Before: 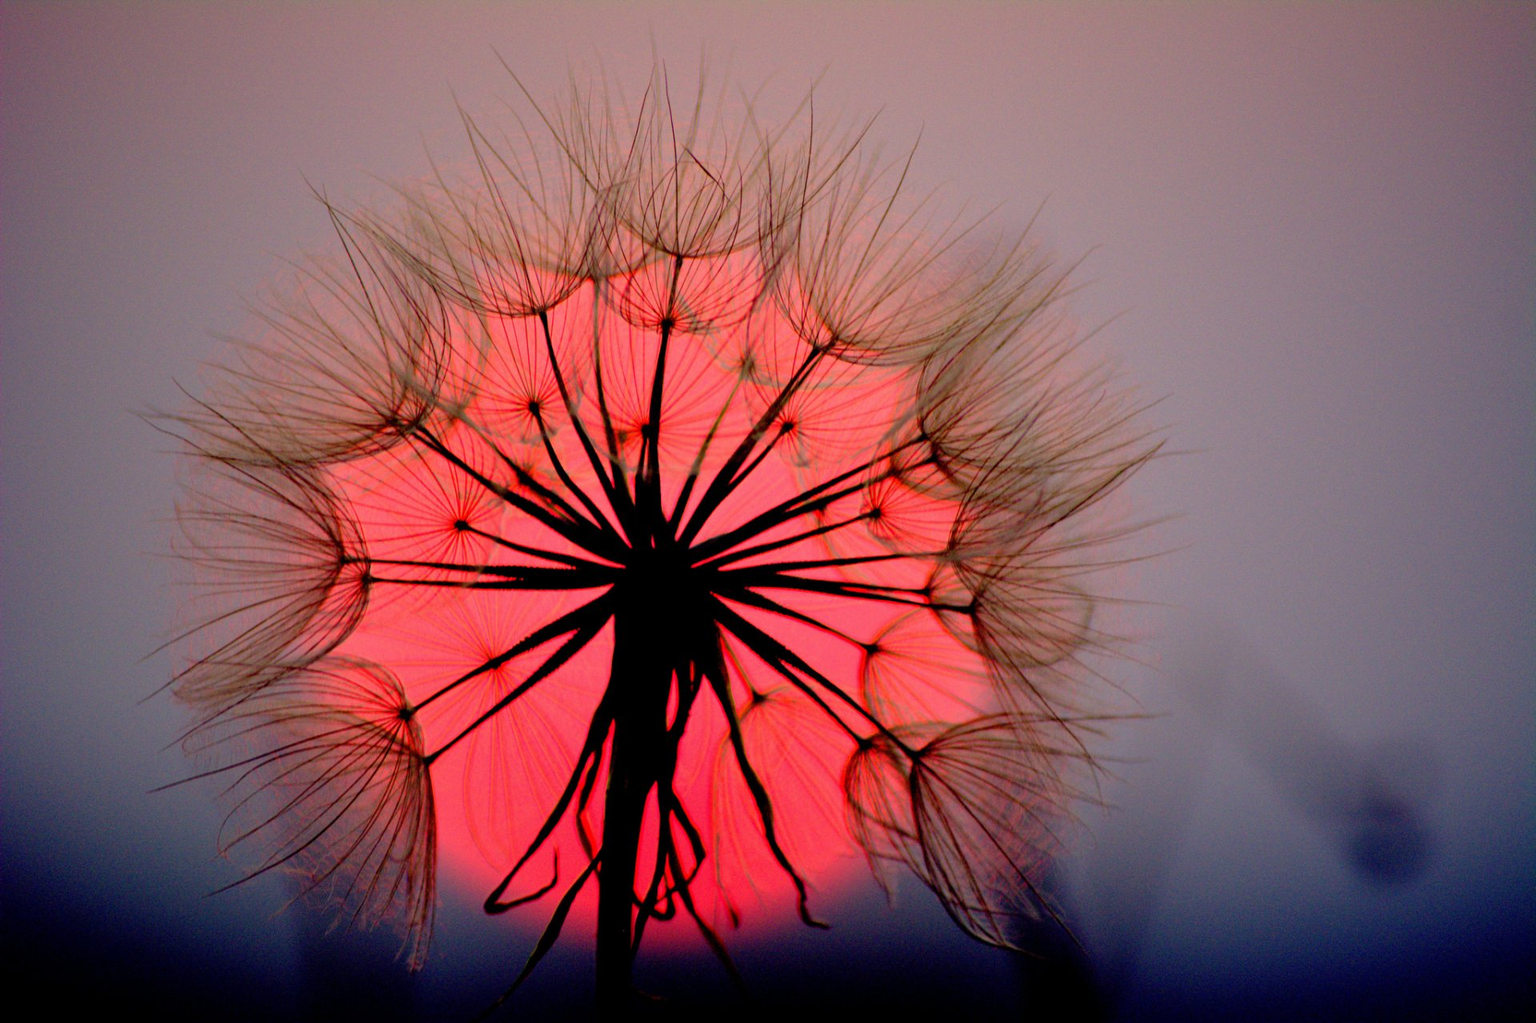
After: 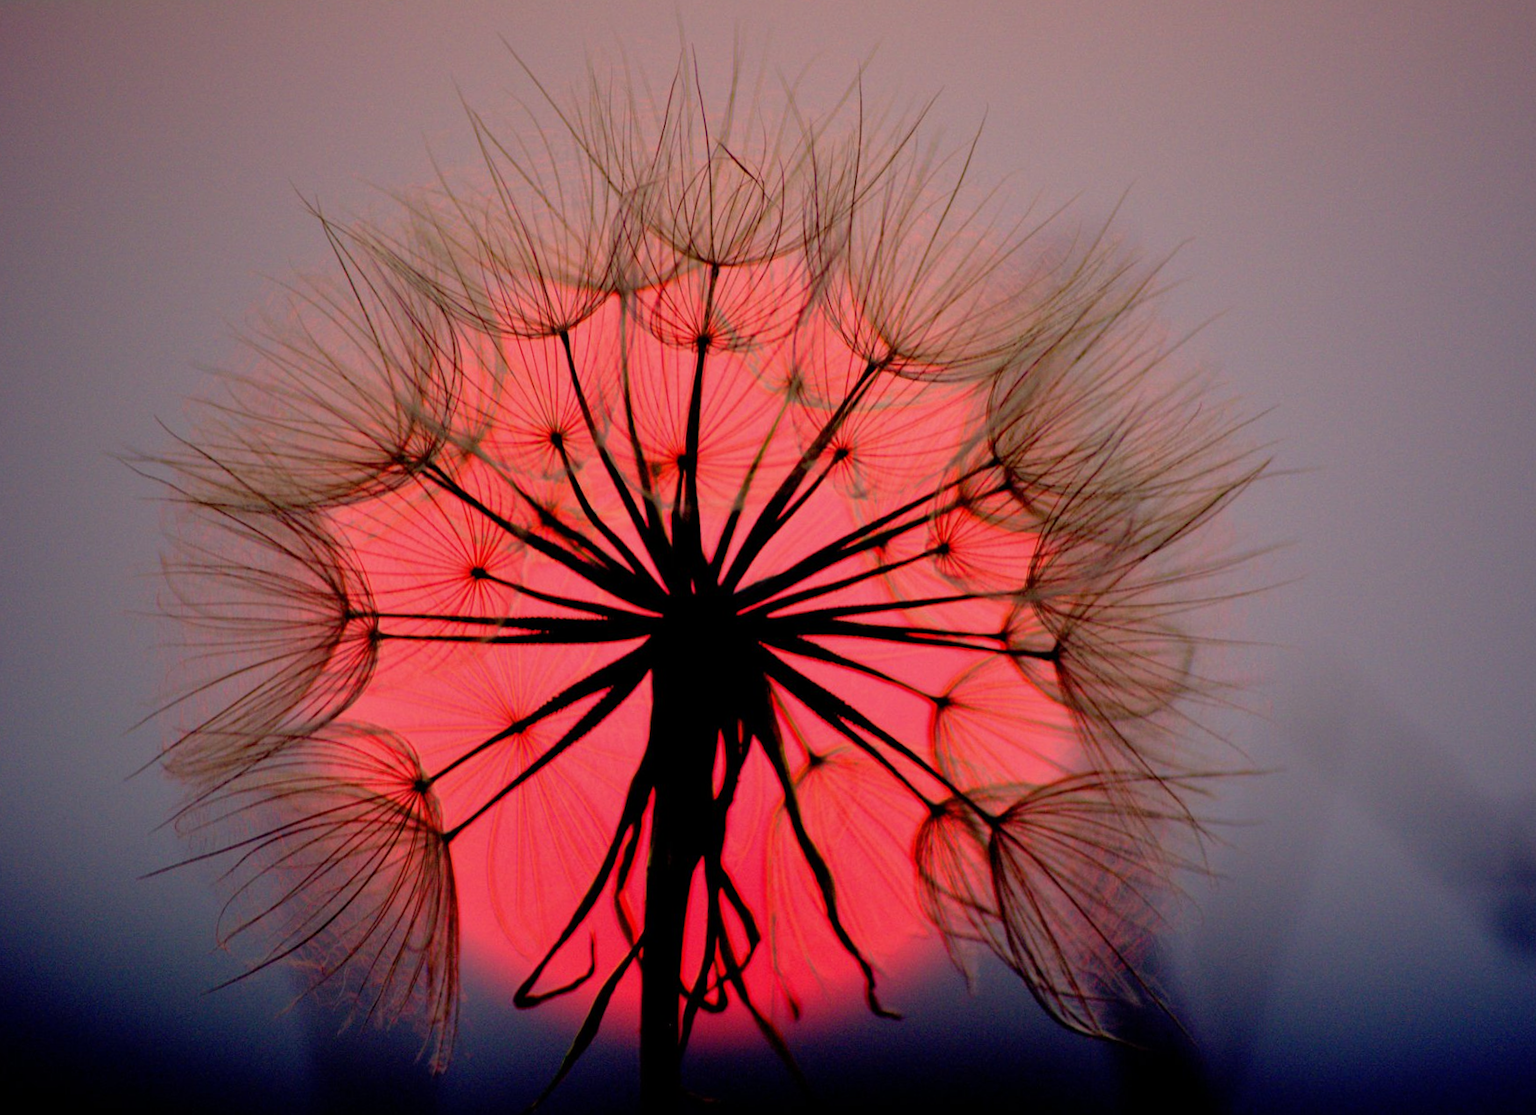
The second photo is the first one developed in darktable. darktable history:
crop and rotate: left 1.088%, right 8.807%
base curve: curves: ch0 [(0, 0) (0.303, 0.277) (1, 1)]
rotate and perspective: rotation -1.32°, lens shift (horizontal) -0.031, crop left 0.015, crop right 0.985, crop top 0.047, crop bottom 0.982
